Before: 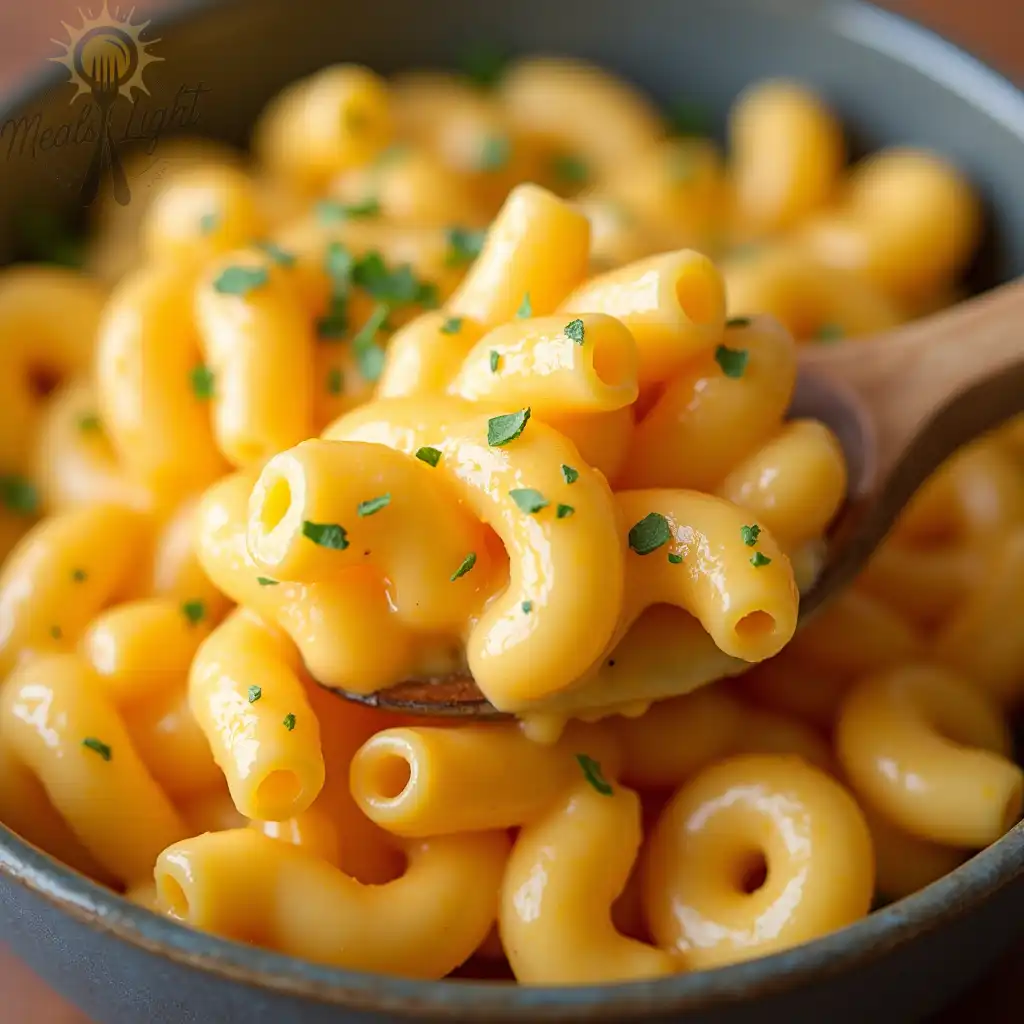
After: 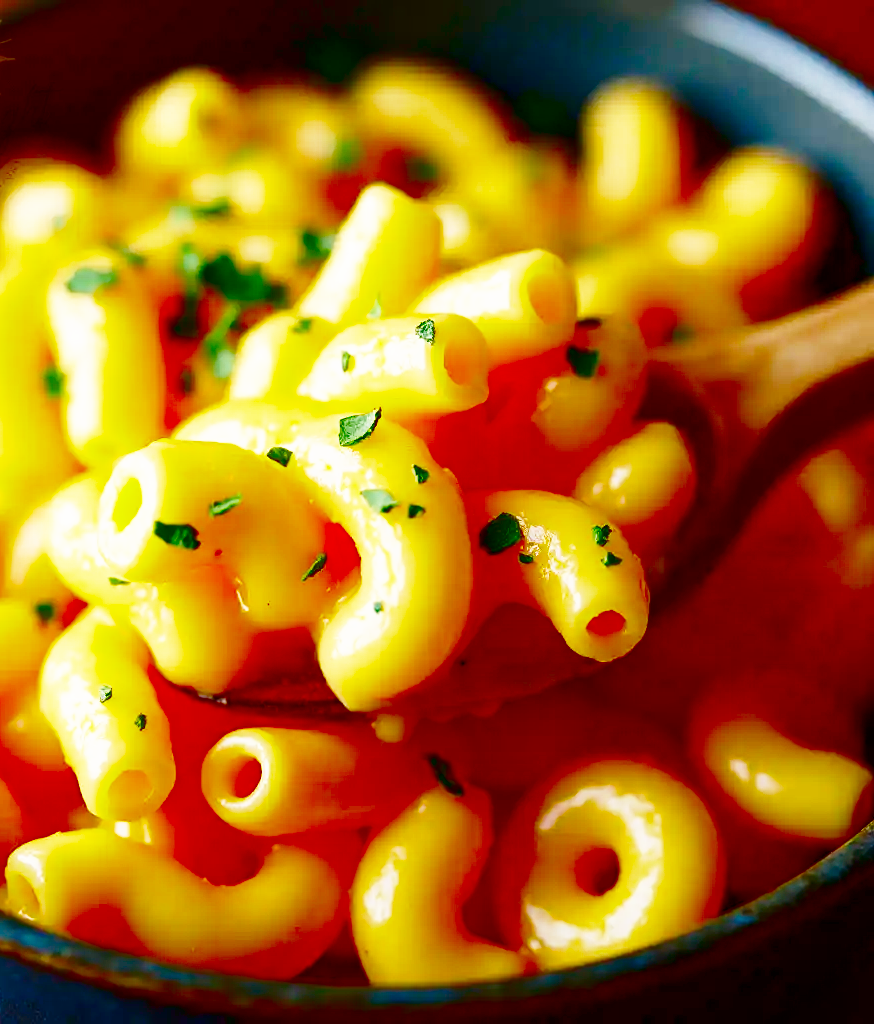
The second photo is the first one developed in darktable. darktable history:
crop and rotate: left 14.584%
base curve: curves: ch0 [(0, 0) (0.007, 0.004) (0.027, 0.03) (0.046, 0.07) (0.207, 0.54) (0.442, 0.872) (0.673, 0.972) (1, 1)], preserve colors none
contrast brightness saturation: brightness -1, saturation 1
